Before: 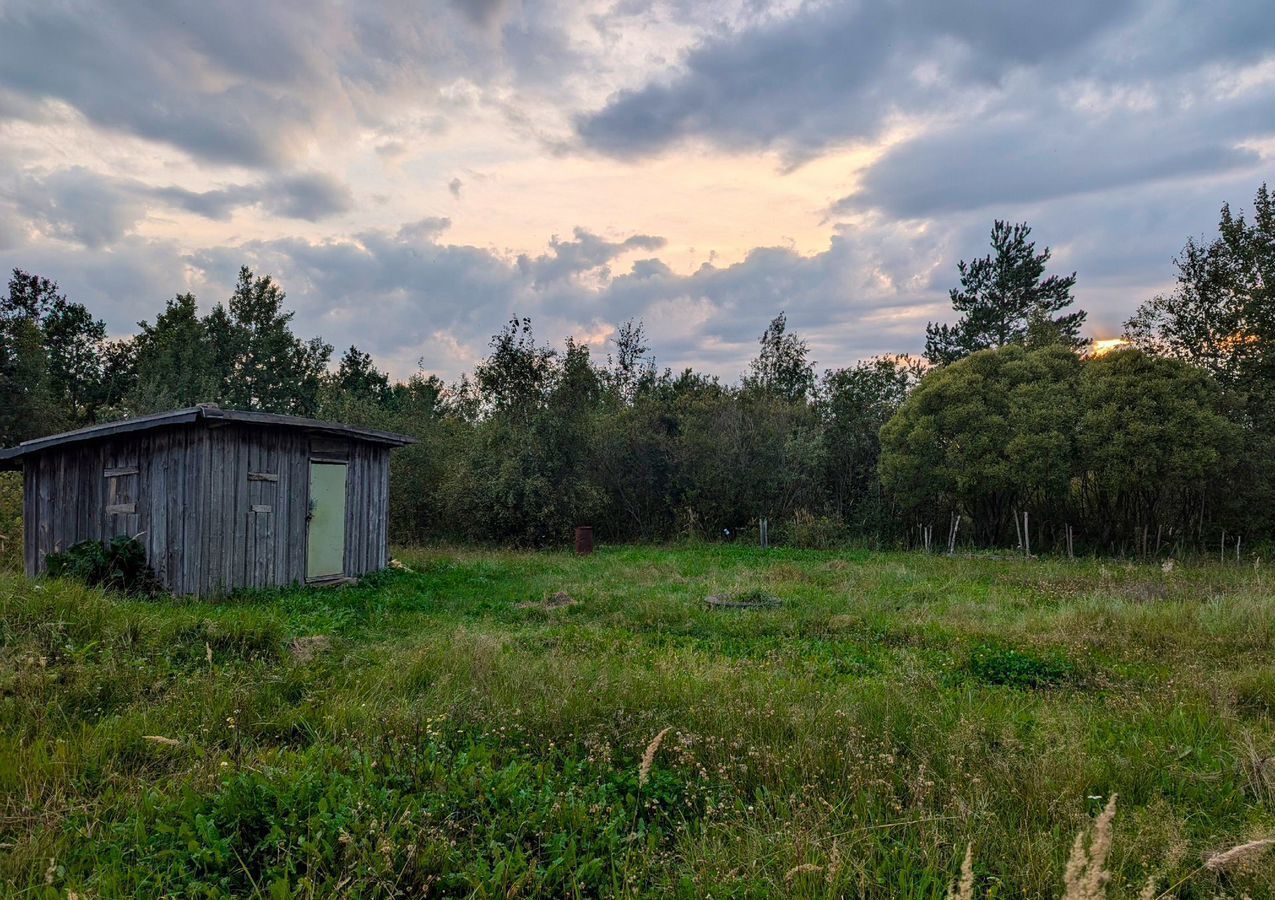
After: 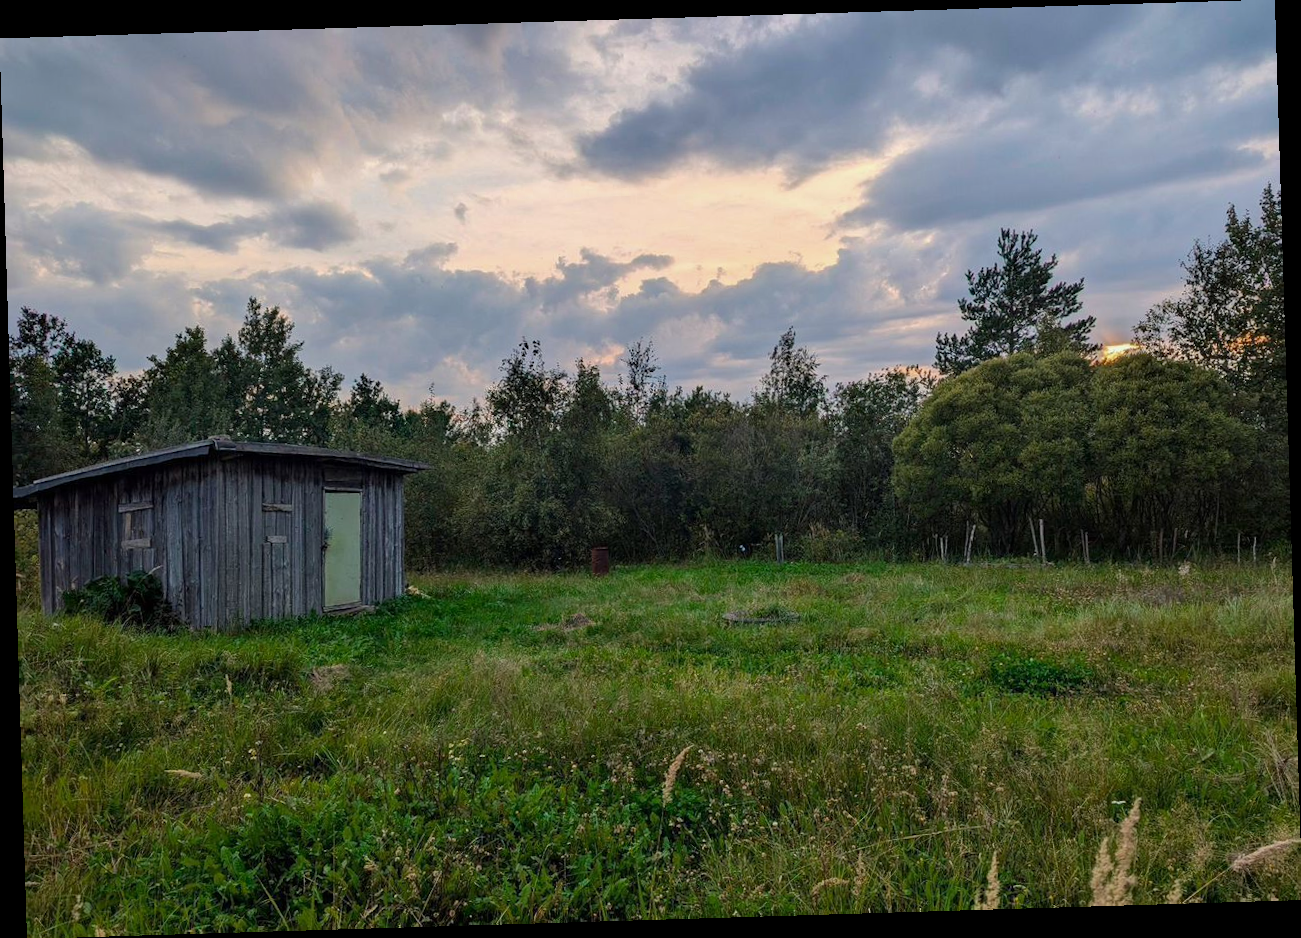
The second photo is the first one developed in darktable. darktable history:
shadows and highlights: shadows -20, white point adjustment -2, highlights -35
rotate and perspective: rotation -1.75°, automatic cropping off
